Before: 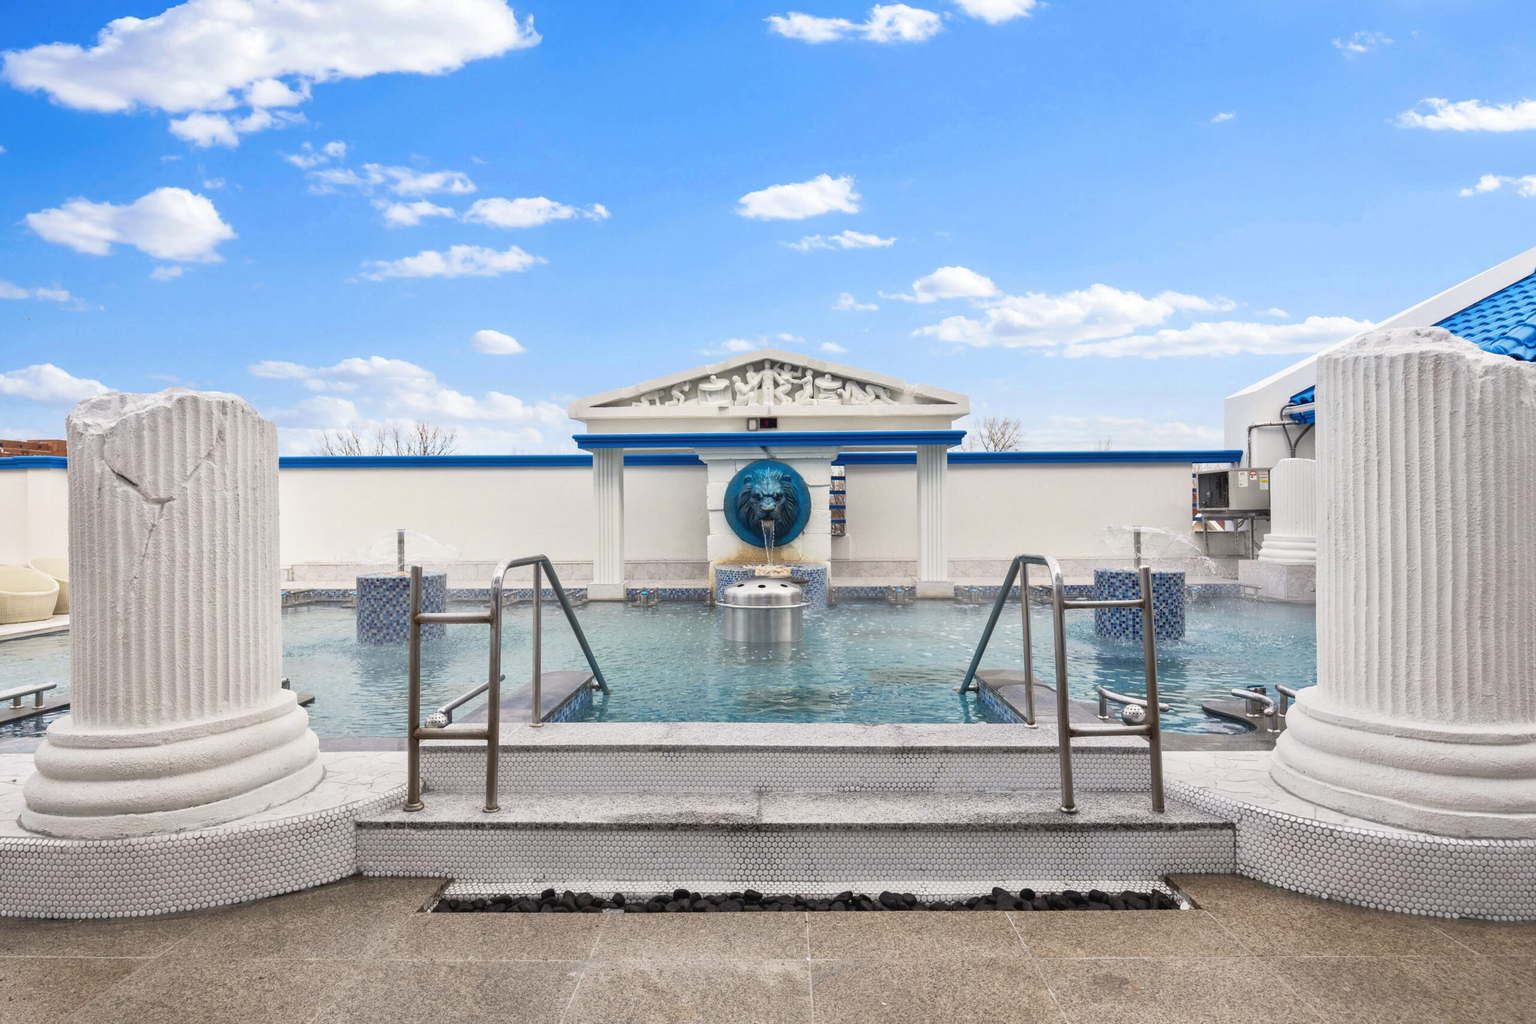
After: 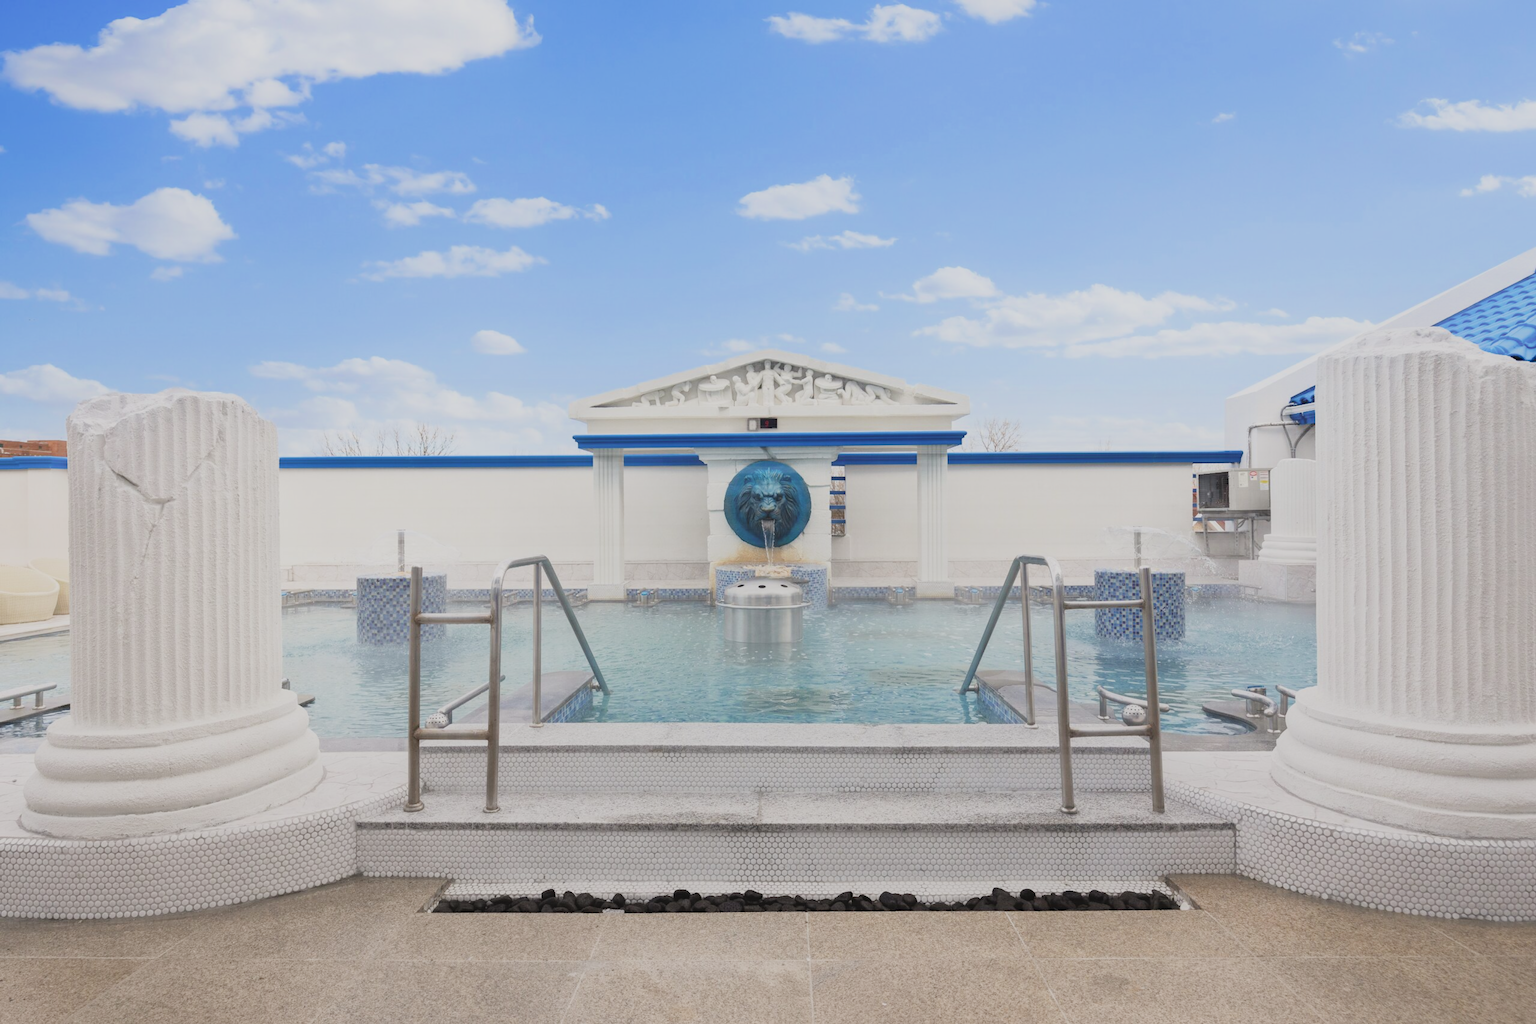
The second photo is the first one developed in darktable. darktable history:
filmic rgb: black relative exposure -16 EV, white relative exposure 4.93 EV, threshold 3.06 EV, hardness 6.21, iterations of high-quality reconstruction 0, enable highlight reconstruction true
exposure: exposure 0.297 EV, compensate exposure bias true, compensate highlight preservation false
contrast equalizer: y [[0.6 ×6], [0.55 ×6], [0 ×6], [0 ×6], [0 ×6]], mix -0.987
